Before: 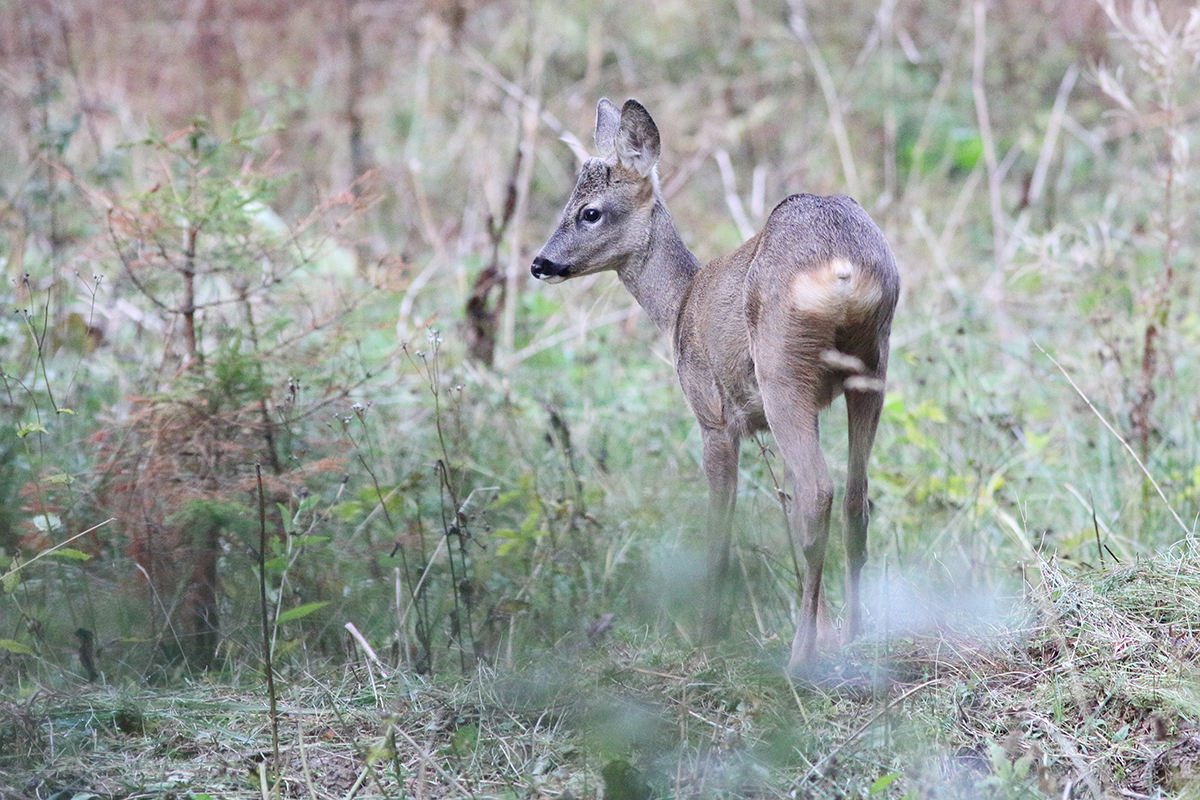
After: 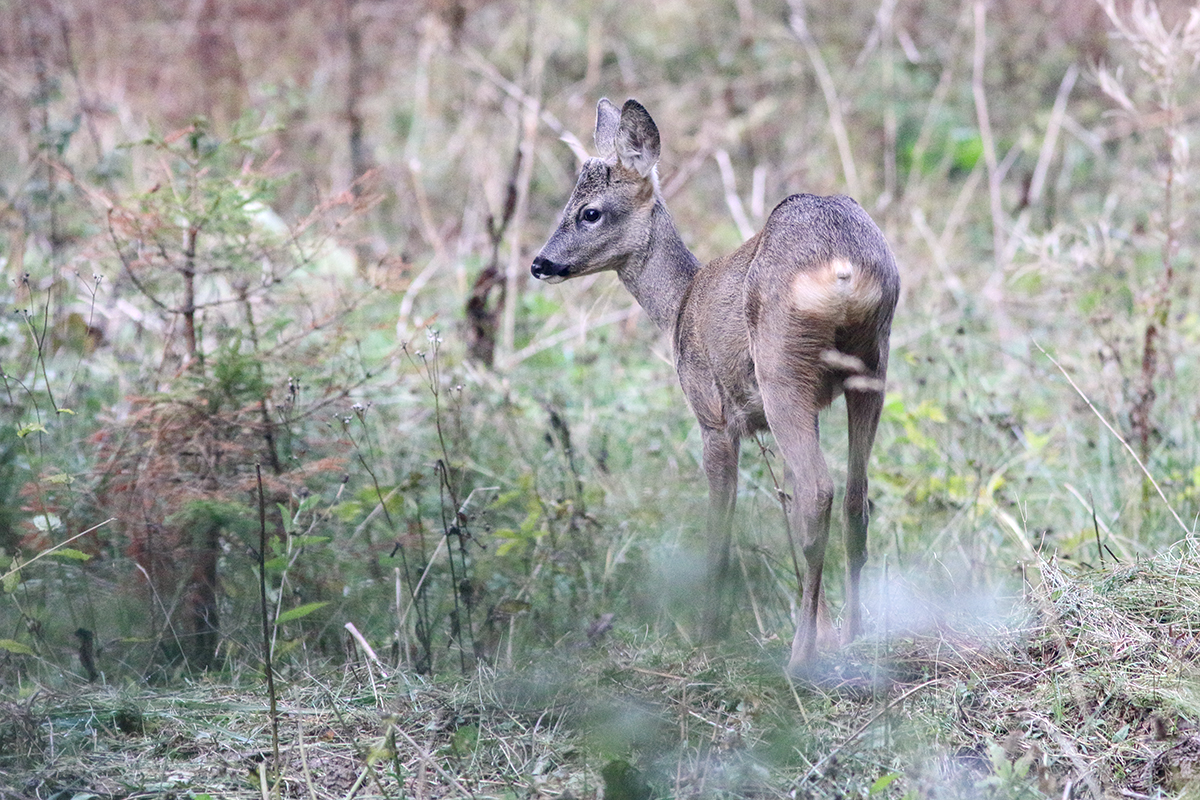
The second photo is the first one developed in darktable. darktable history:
white balance: red 0.988, blue 1.017
exposure: compensate highlight preservation false
local contrast: on, module defaults
color balance rgb: shadows lift › hue 87.51°, highlights gain › chroma 1.62%, highlights gain › hue 55.1°, global offset › chroma 0.06%, global offset › hue 253.66°, linear chroma grading › global chroma 0.5%
